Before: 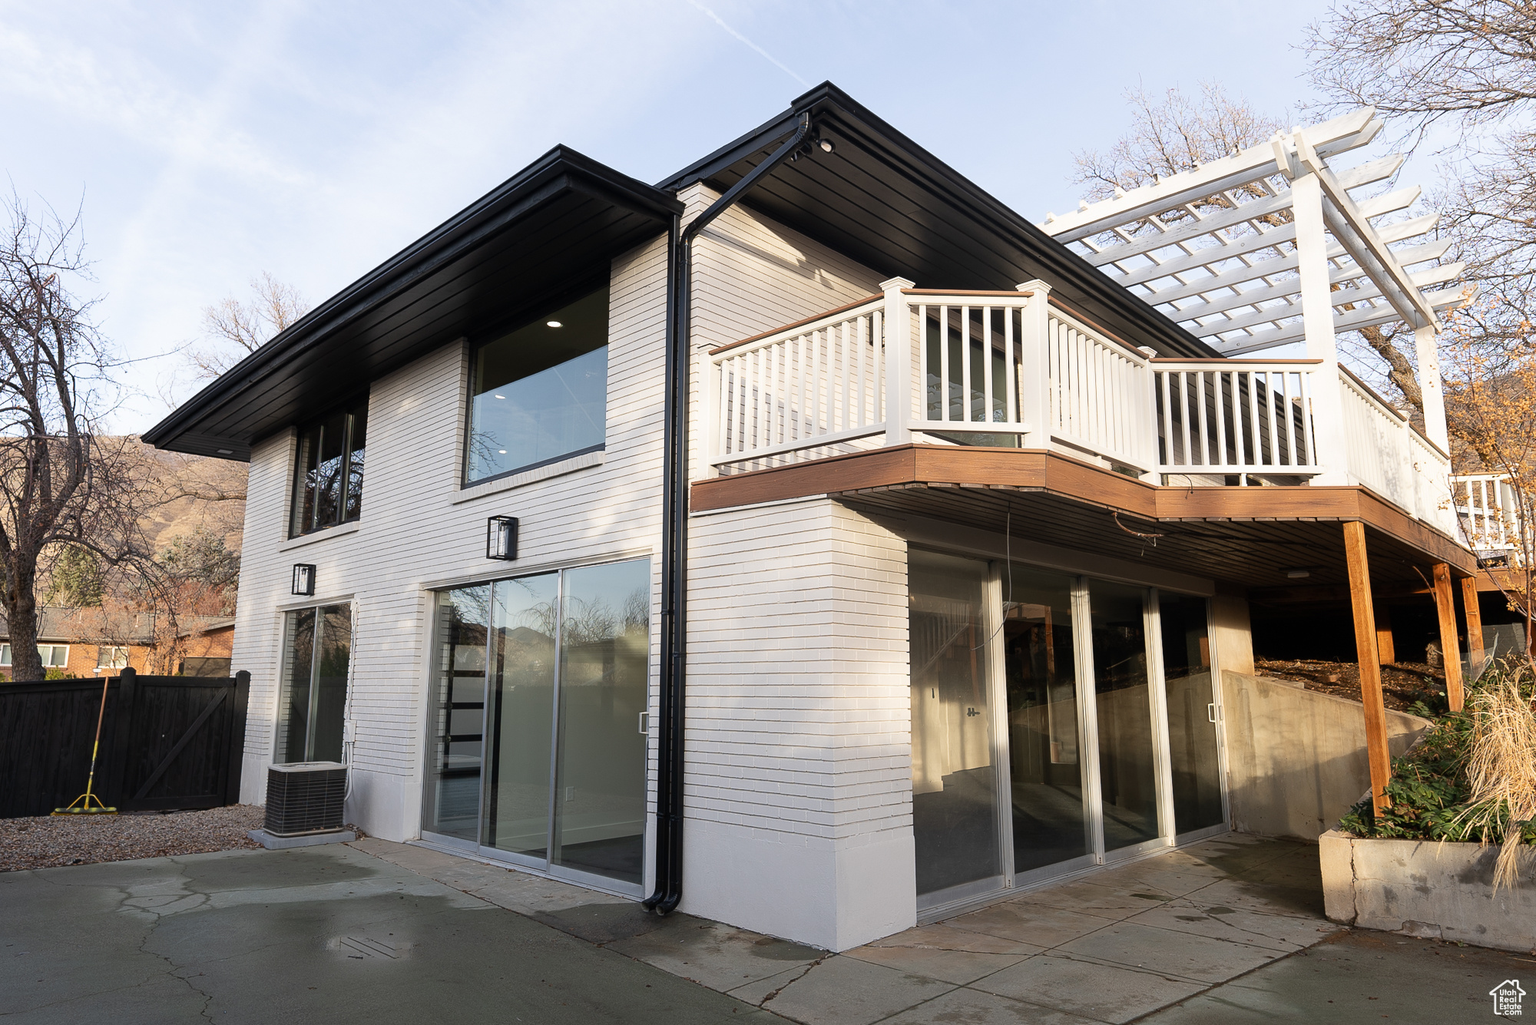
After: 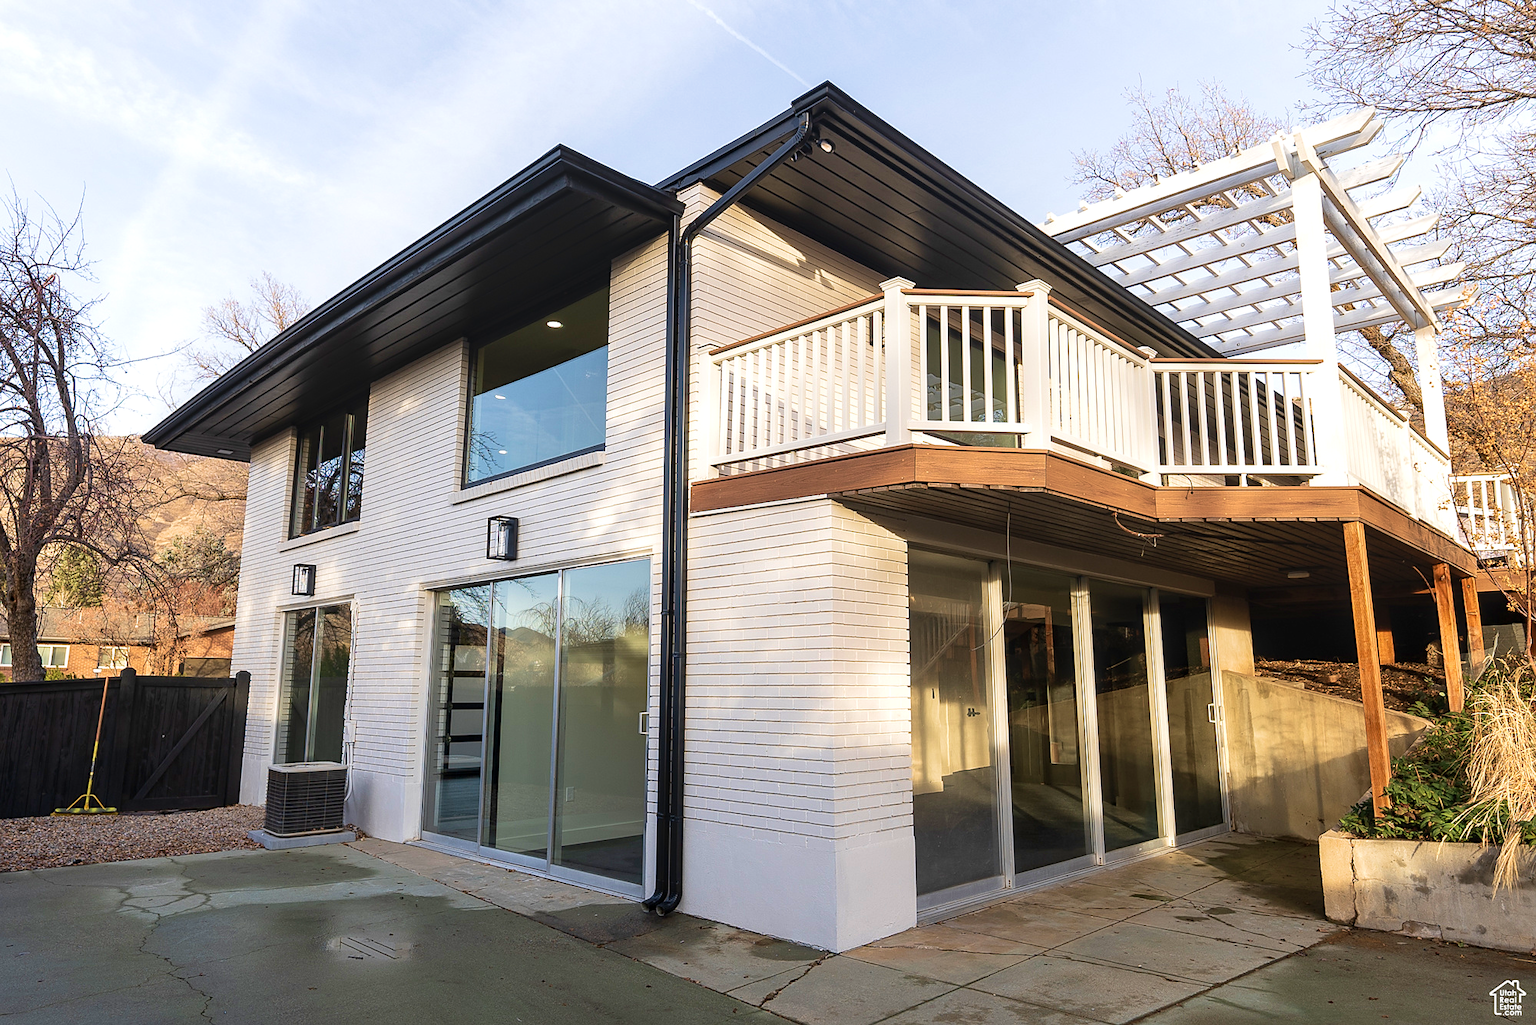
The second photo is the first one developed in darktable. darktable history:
velvia: strength 56.11%
local contrast: on, module defaults
exposure: exposure 0.202 EV, compensate highlight preservation false
sharpen: radius 1.535, amount 0.36, threshold 1.425
